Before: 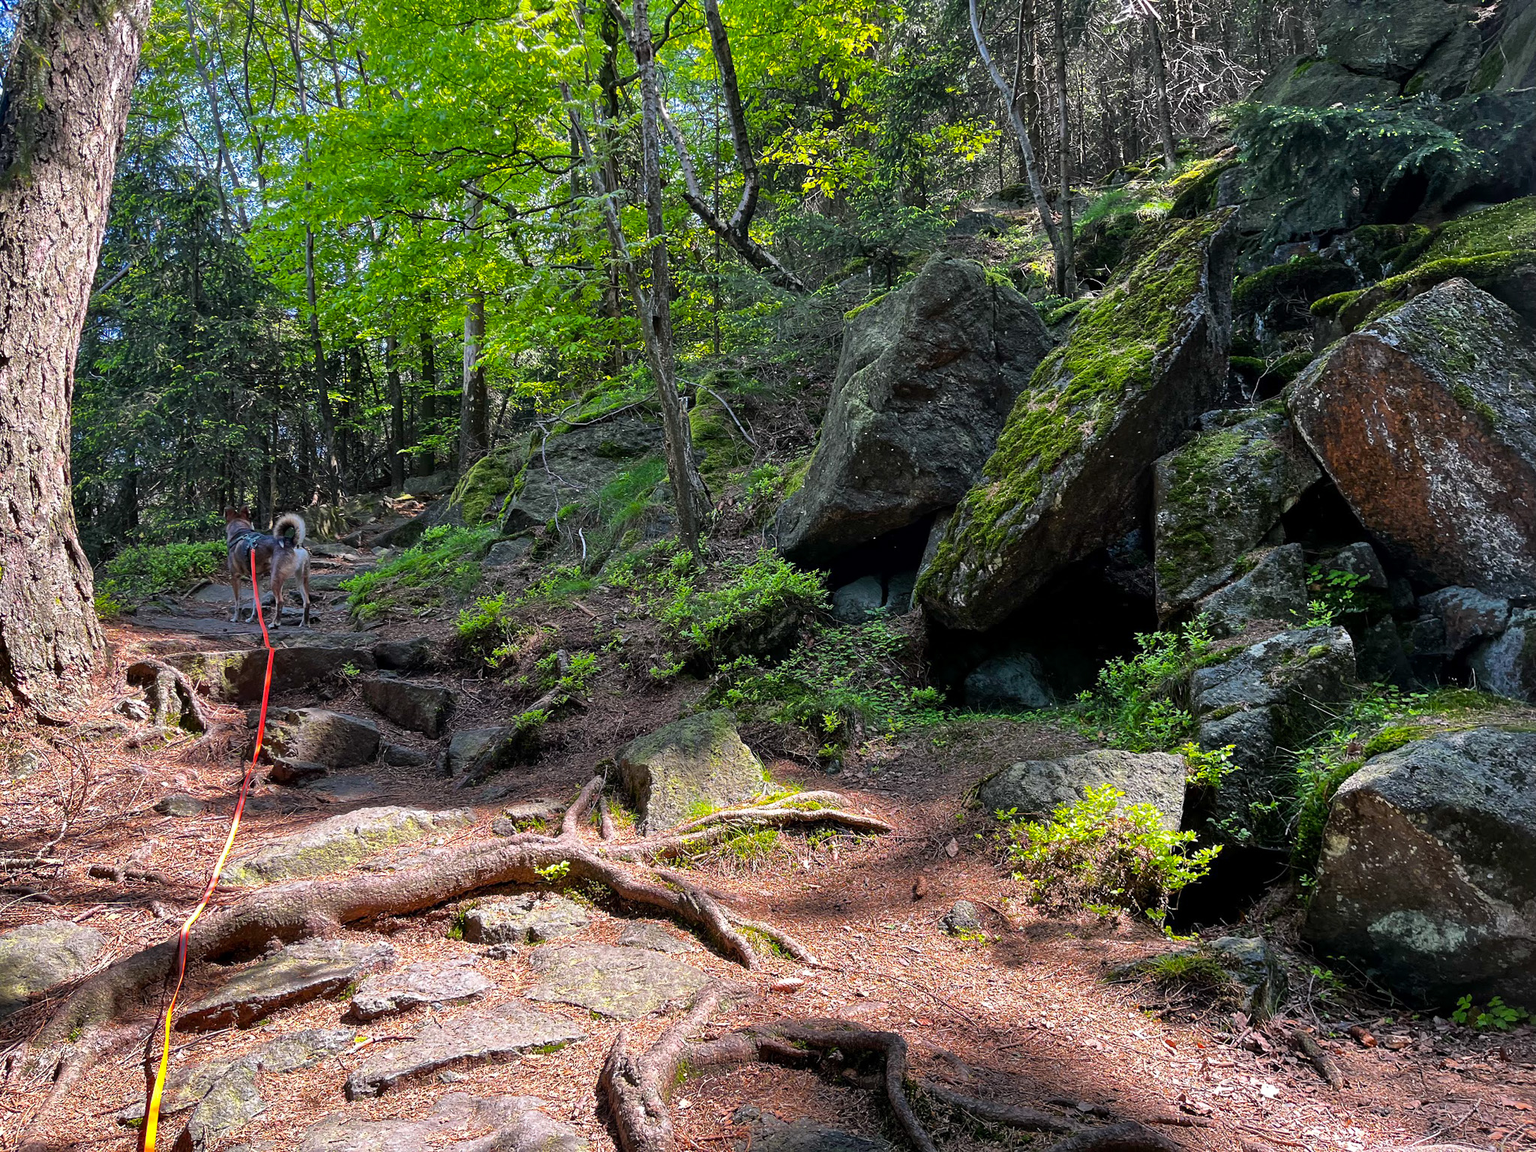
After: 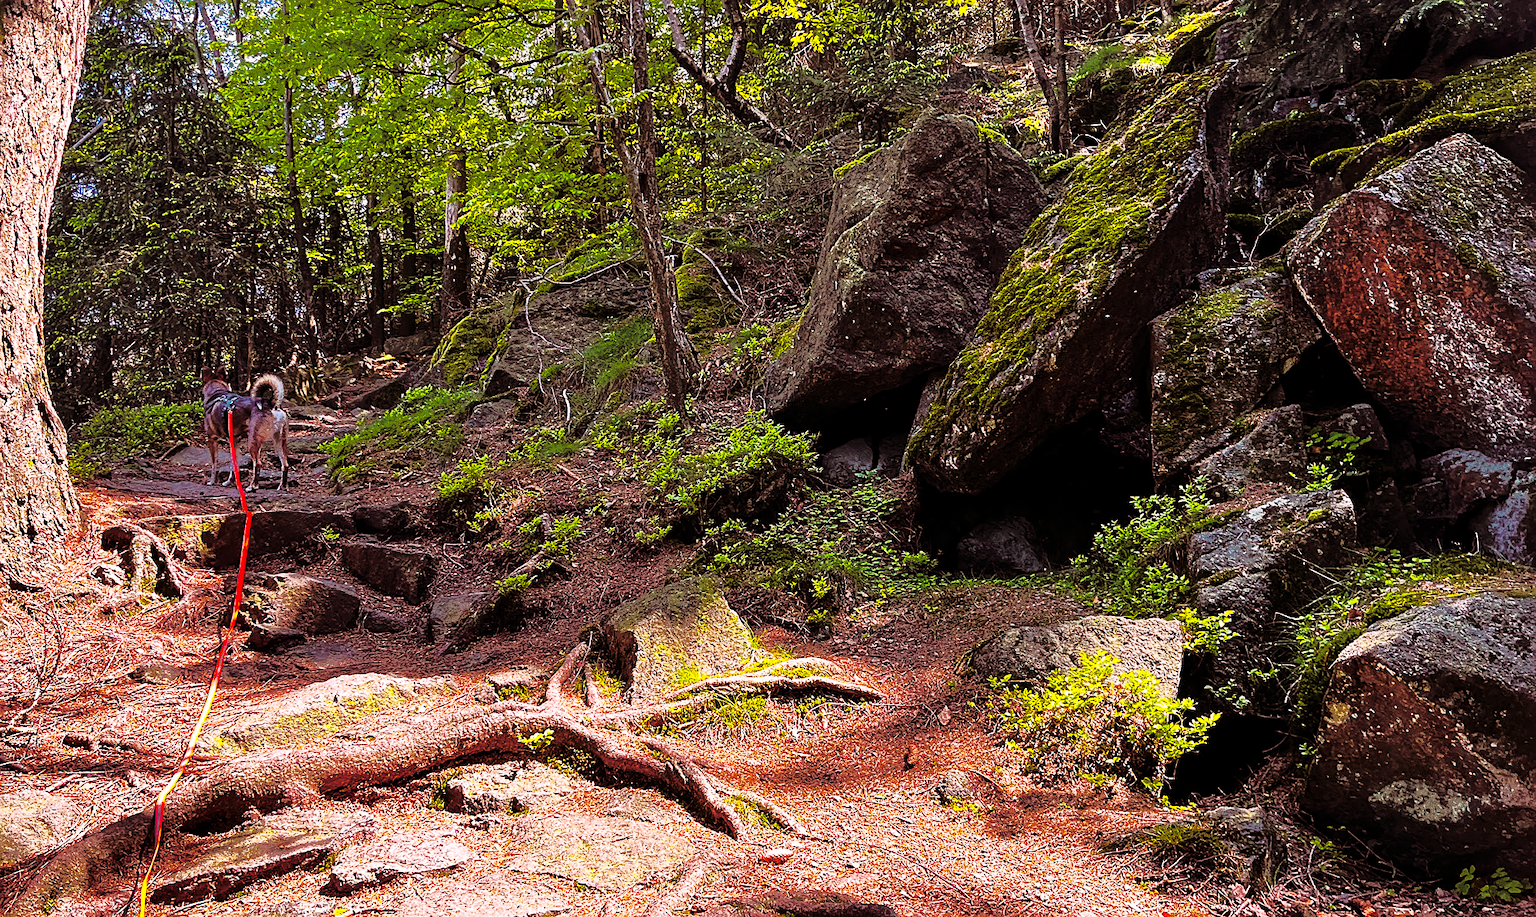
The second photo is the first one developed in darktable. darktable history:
color balance rgb: linear chroma grading › global chroma 15%, perceptual saturation grading › global saturation 30%
sharpen: on, module defaults
split-toning: highlights › hue 298.8°, highlights › saturation 0.73, compress 41.76%
white balance: red 1.127, blue 0.943
base curve: curves: ch0 [(0, 0) (0.036, 0.025) (0.121, 0.166) (0.206, 0.329) (0.605, 0.79) (1, 1)], preserve colors none
fill light: exposure -0.73 EV, center 0.69, width 2.2
crop and rotate: left 1.814%, top 12.818%, right 0.25%, bottom 9.225%
